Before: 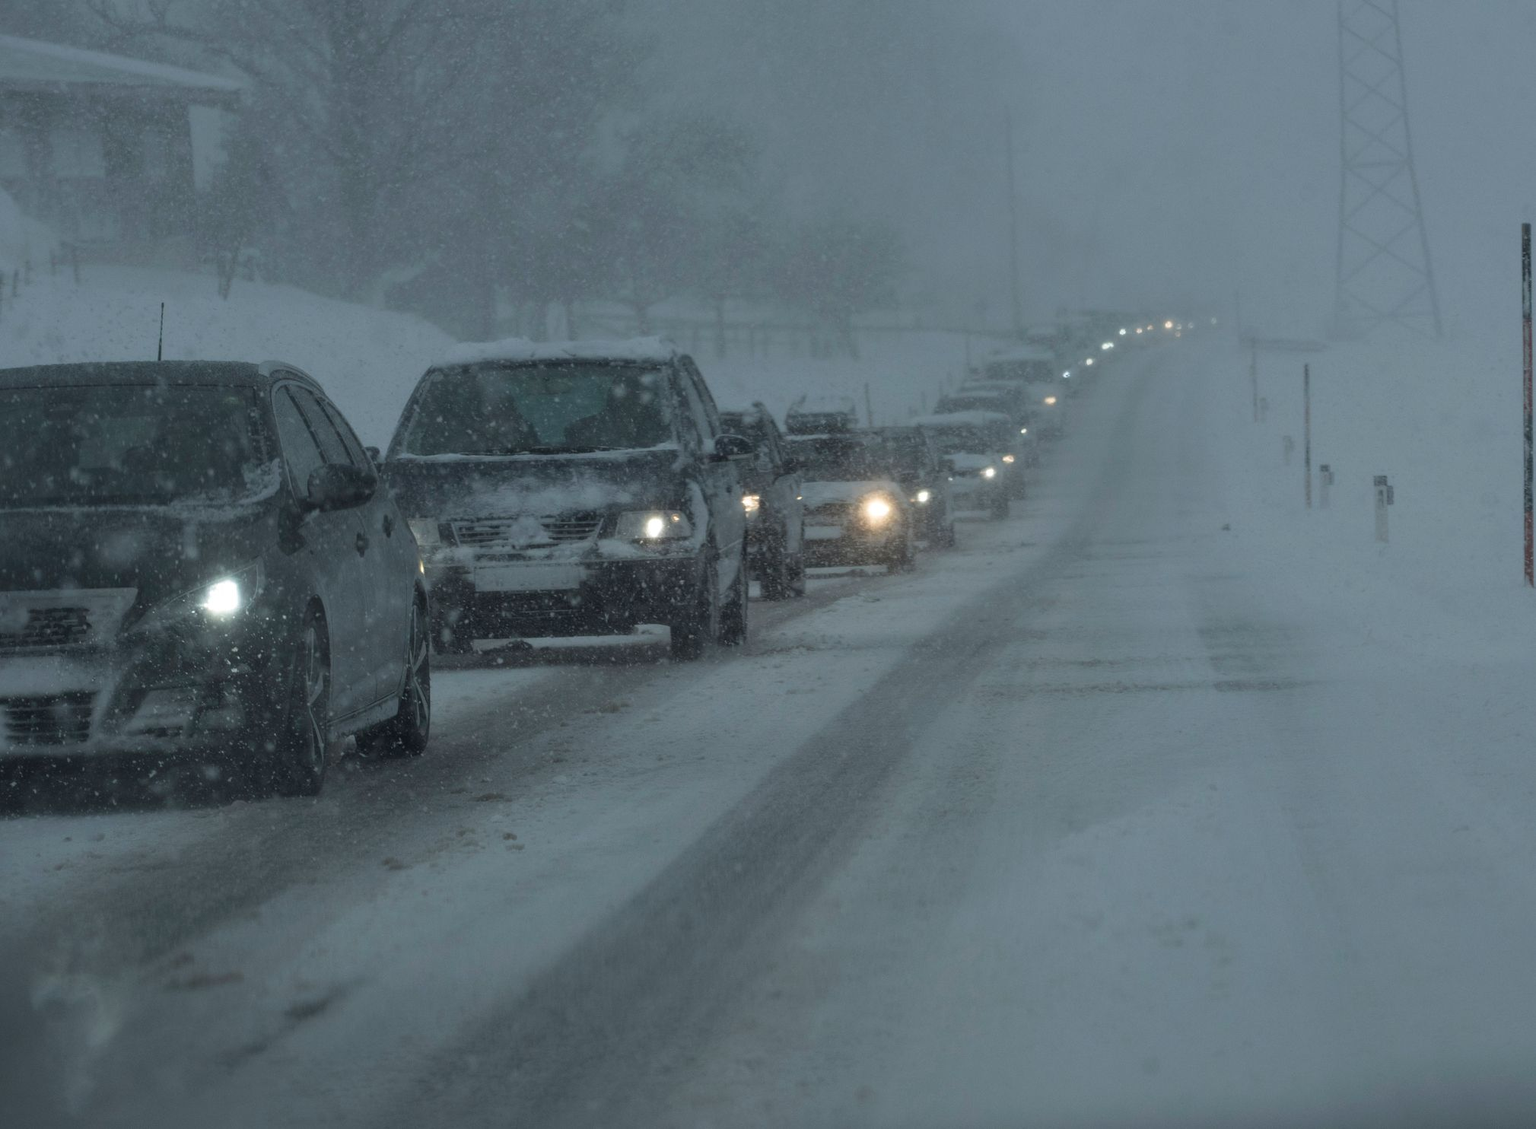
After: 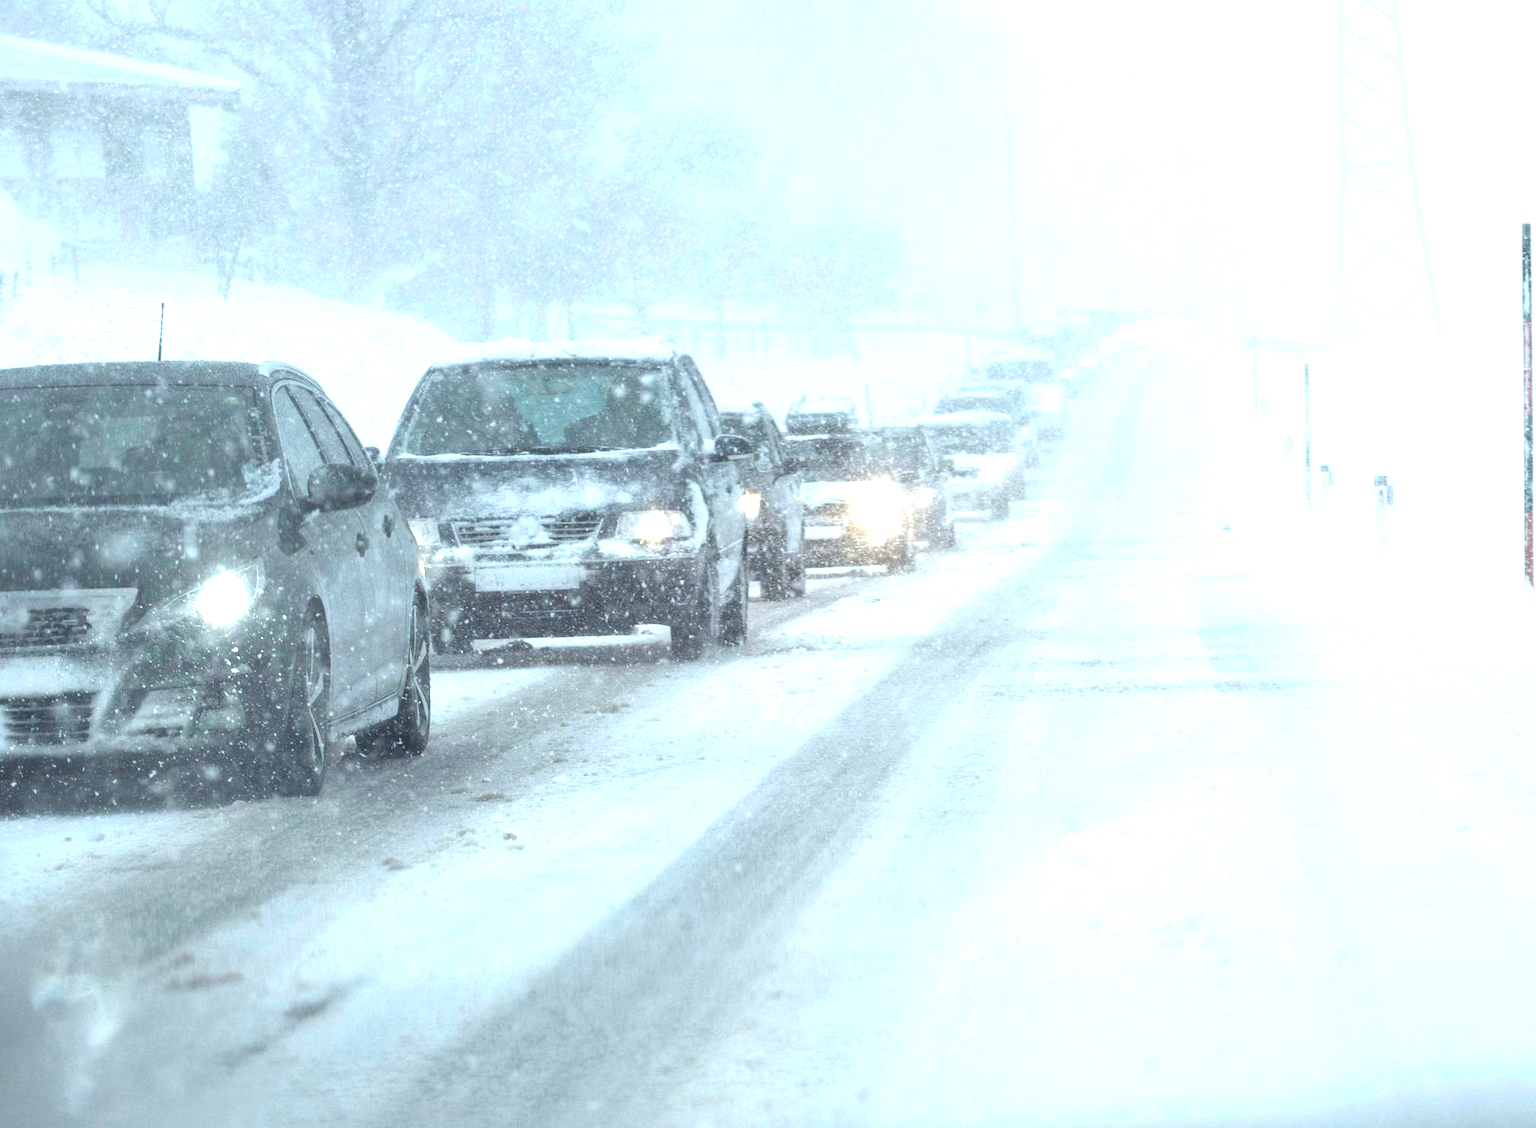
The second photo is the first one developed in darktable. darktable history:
exposure: black level correction 0.001, exposure 2.616 EV, compensate highlight preservation false
